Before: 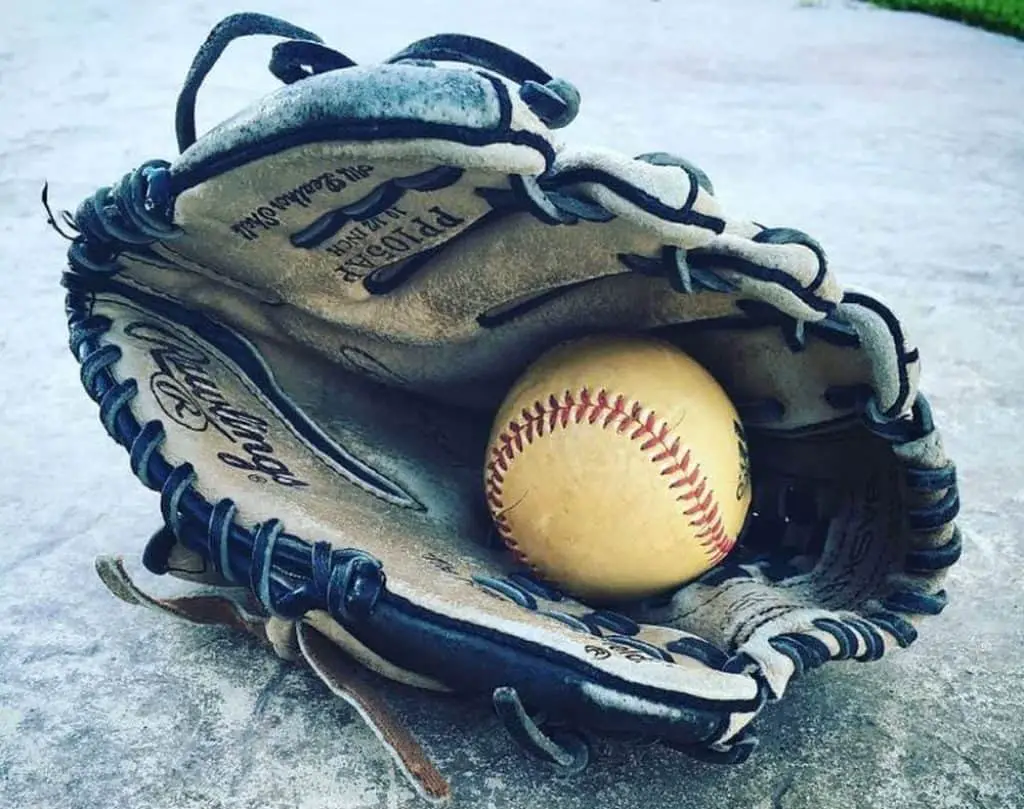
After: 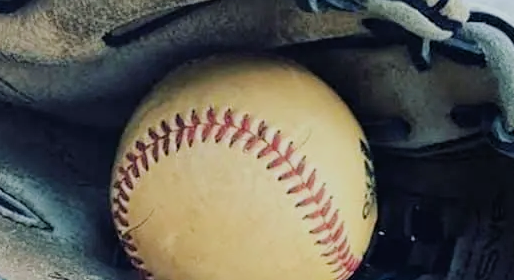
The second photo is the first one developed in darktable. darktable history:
crop: left 36.607%, top 34.735%, right 13.146%, bottom 30.611%
color balance rgb: on, module defaults
filmic rgb: black relative exposure -7.65 EV, white relative exposure 4.56 EV, hardness 3.61
